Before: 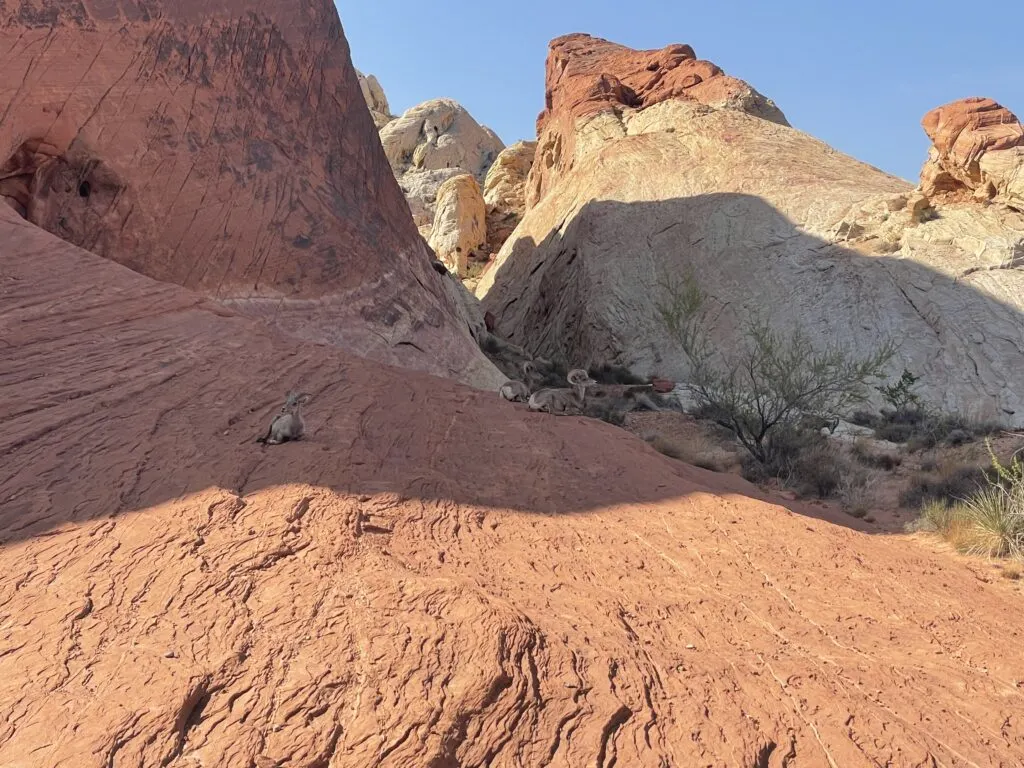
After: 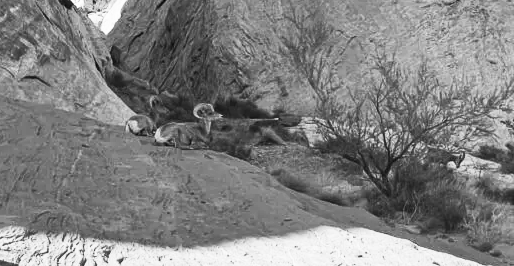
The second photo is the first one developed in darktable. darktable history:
crop: left 36.607%, top 34.735%, right 13.146%, bottom 30.611%
contrast brightness saturation: contrast 0.53, brightness 0.47, saturation -1
